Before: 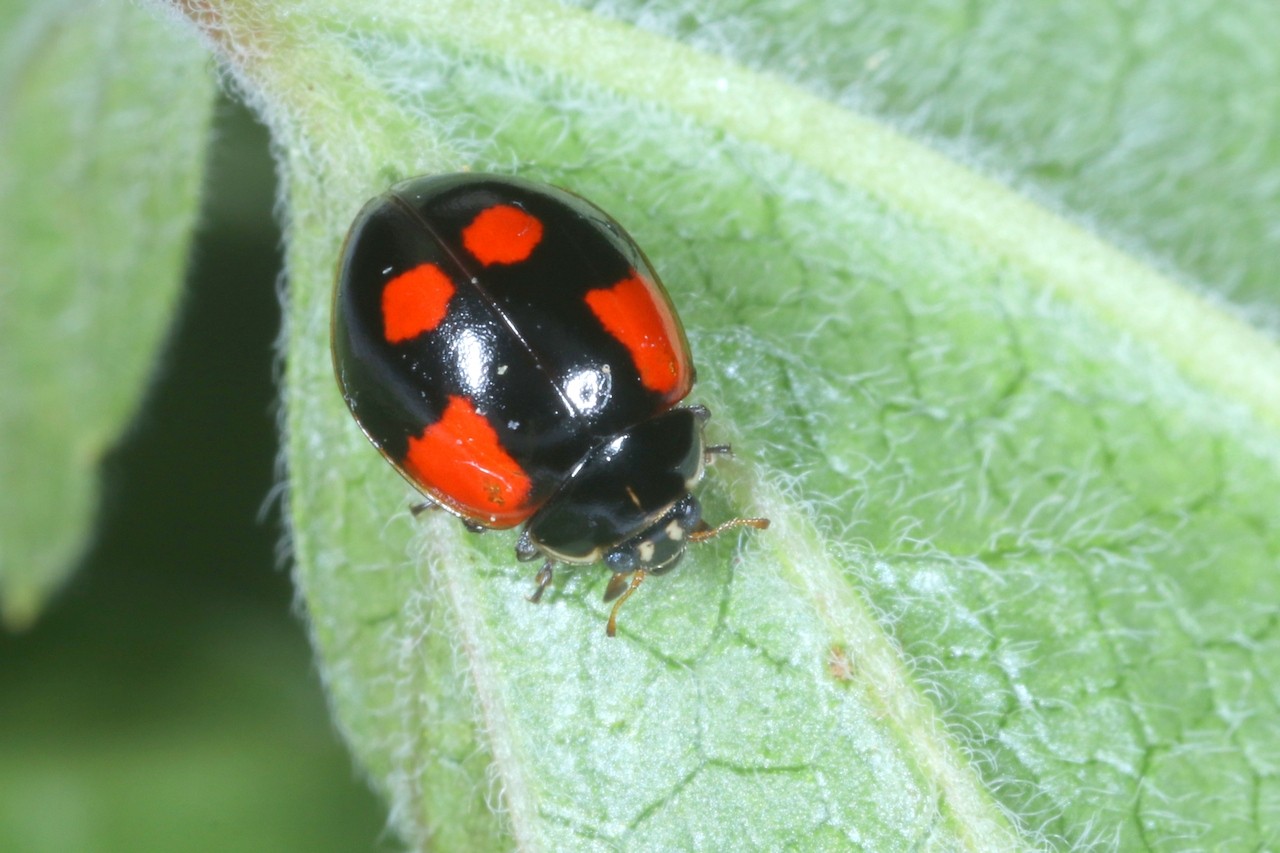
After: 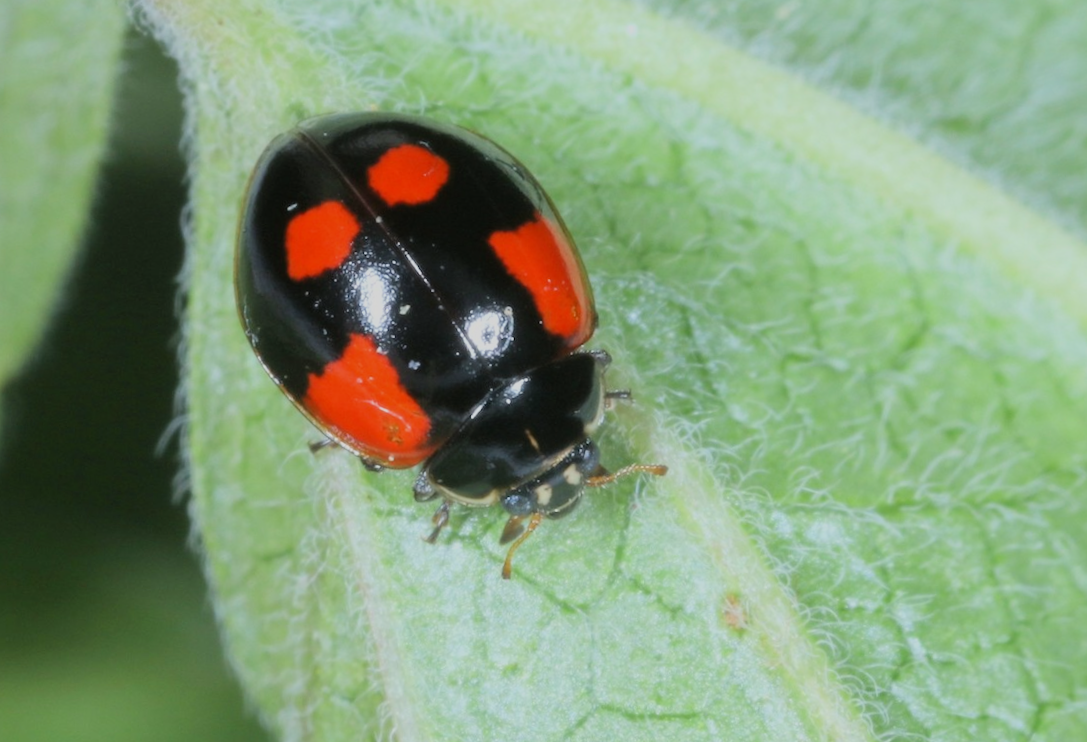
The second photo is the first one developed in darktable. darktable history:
crop and rotate: angle -3.27°, left 5.211%, top 5.211%, right 4.607%, bottom 4.607%
rotate and perspective: rotation -1.75°, automatic cropping off
filmic rgb: black relative exposure -7.65 EV, white relative exposure 4.56 EV, hardness 3.61, color science v6 (2022)
